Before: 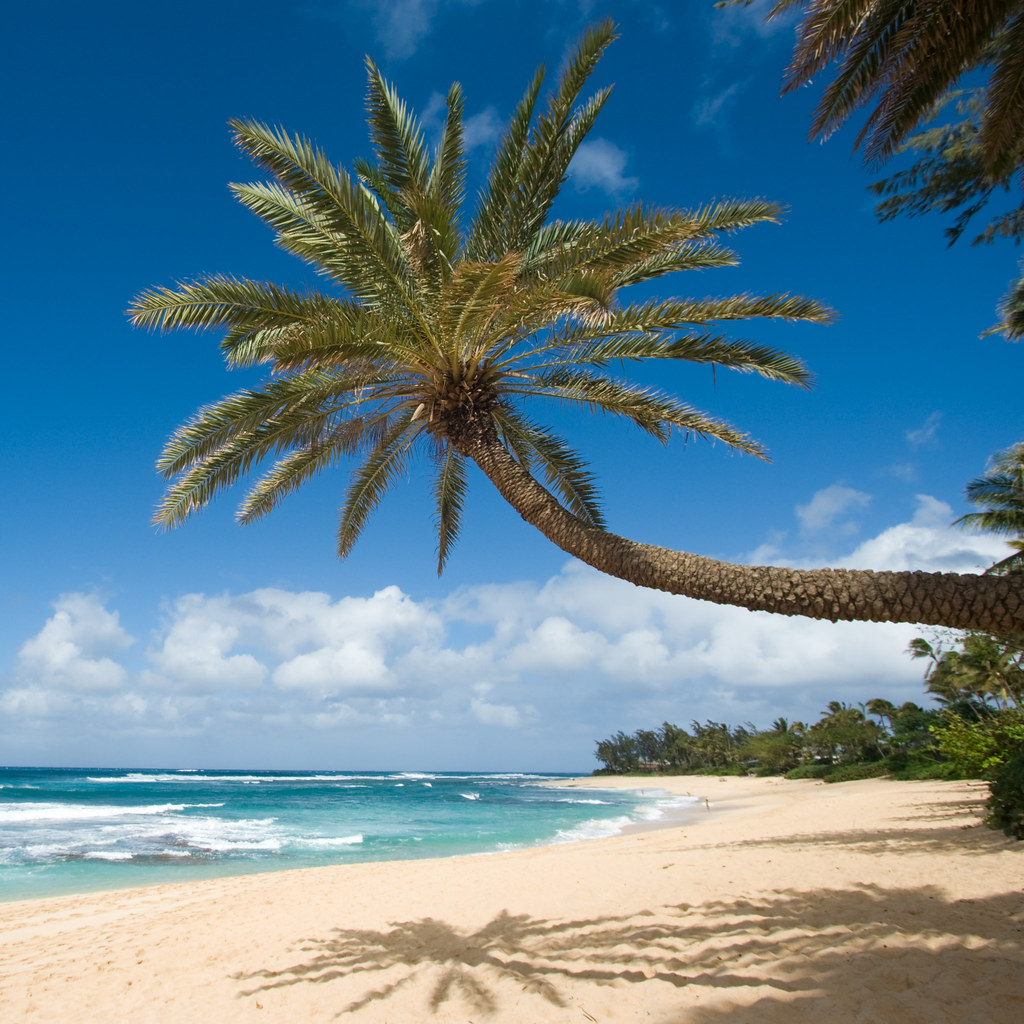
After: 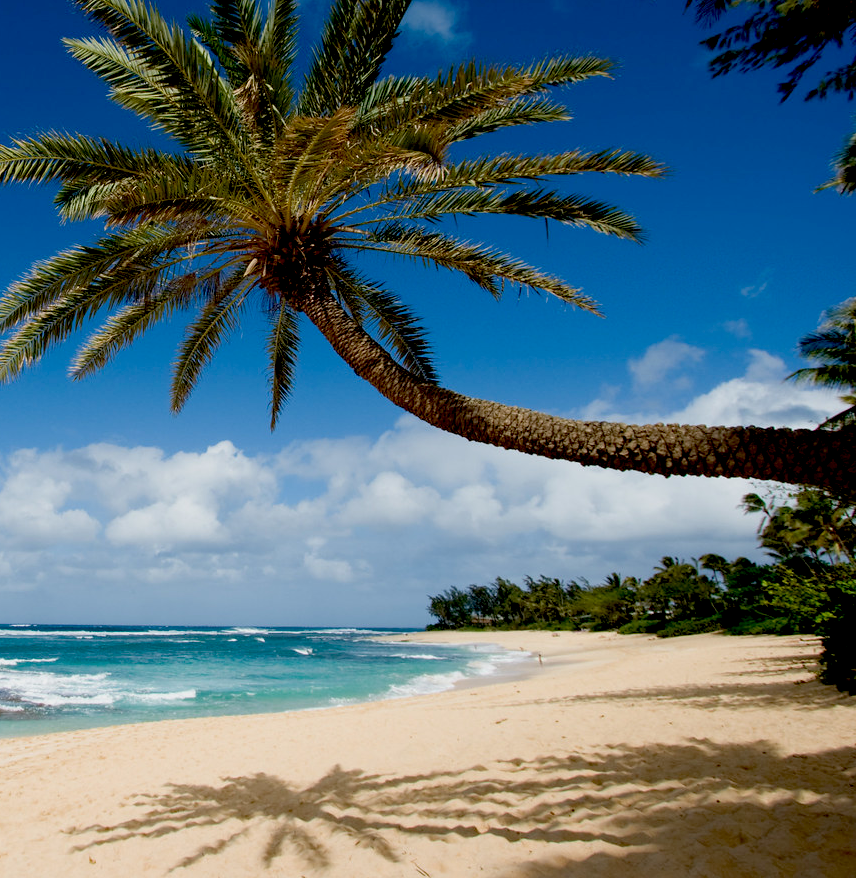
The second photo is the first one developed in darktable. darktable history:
crop: left 16.315%, top 14.246%
exposure: black level correction 0.046, exposure -0.228 EV, compensate highlight preservation false
